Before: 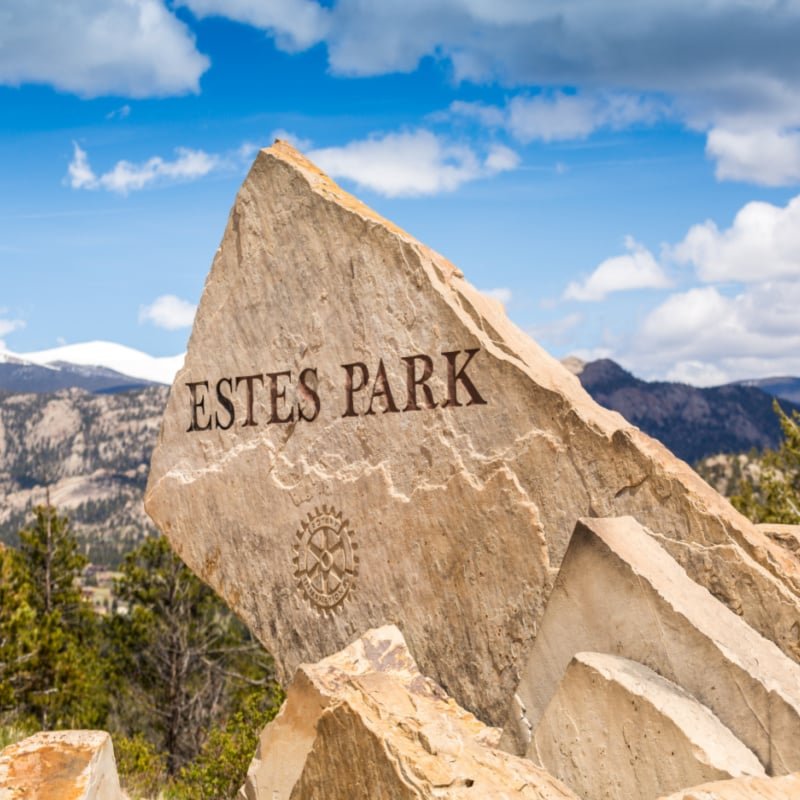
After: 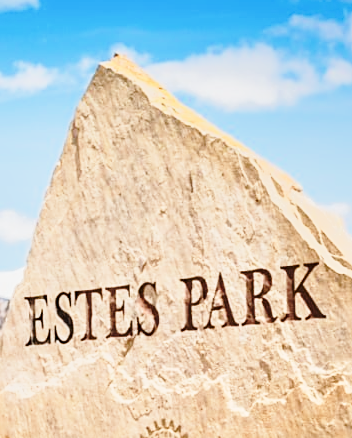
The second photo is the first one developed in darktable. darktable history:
base curve: curves: ch0 [(0, 0) (0.028, 0.03) (0.121, 0.232) (0.46, 0.748) (0.859, 0.968) (1, 1)], preserve colors none
tone equalizer: -7 EV -0.63 EV, -6 EV 1 EV, -5 EV -0.45 EV, -4 EV 0.43 EV, -3 EV 0.41 EV, -2 EV 0.15 EV, -1 EV -0.15 EV, +0 EV -0.39 EV, smoothing diameter 25%, edges refinement/feathering 10, preserve details guided filter
sharpen: on, module defaults
crop: left 20.248%, top 10.86%, right 35.675%, bottom 34.321%
